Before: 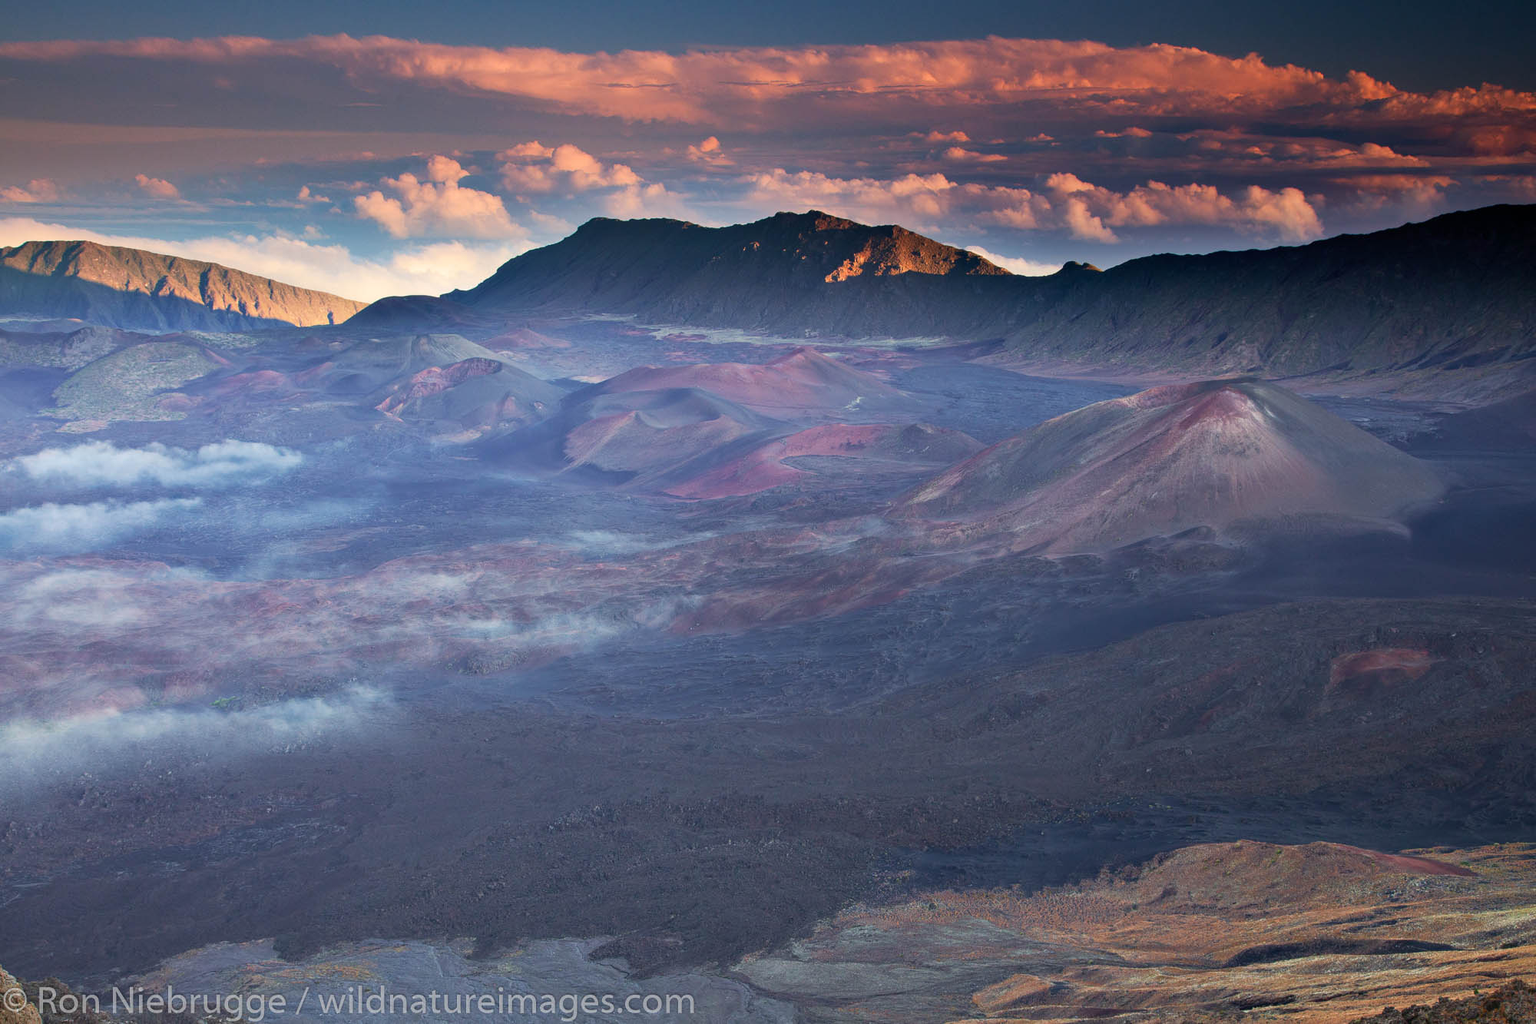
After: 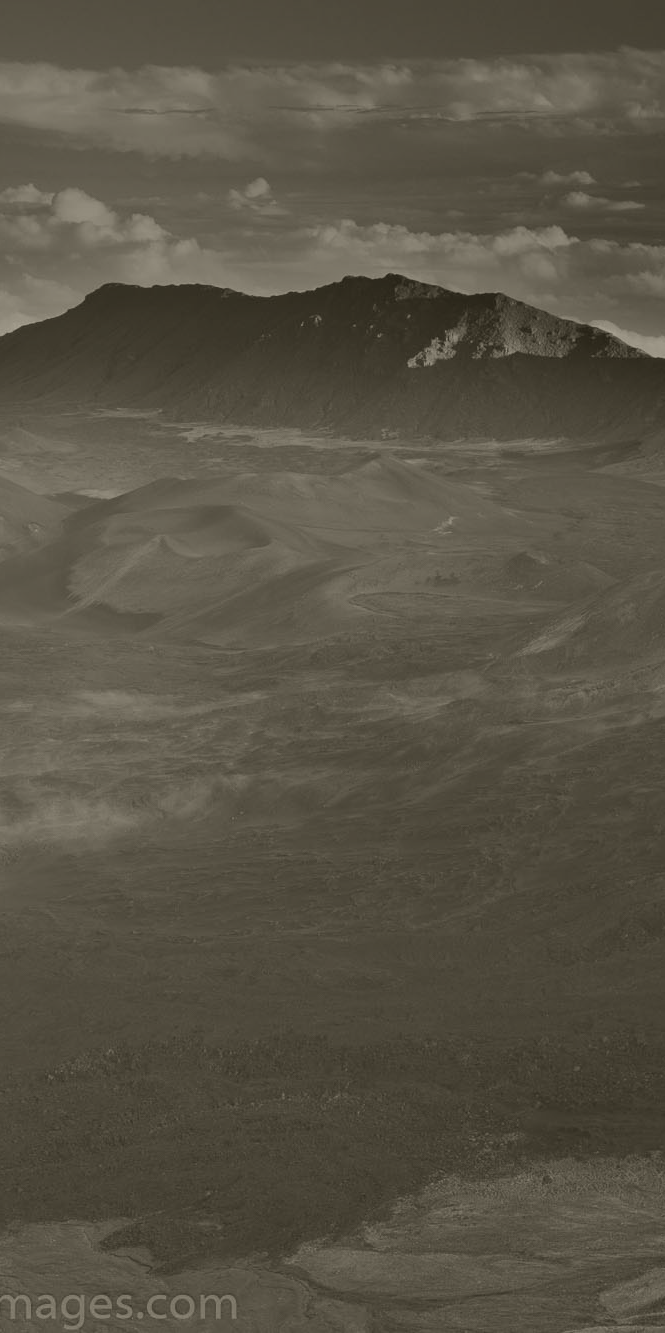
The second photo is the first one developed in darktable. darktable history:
crop: left 33.36%, right 33.36%
colorize: hue 41.44°, saturation 22%, source mix 60%, lightness 10.61%
